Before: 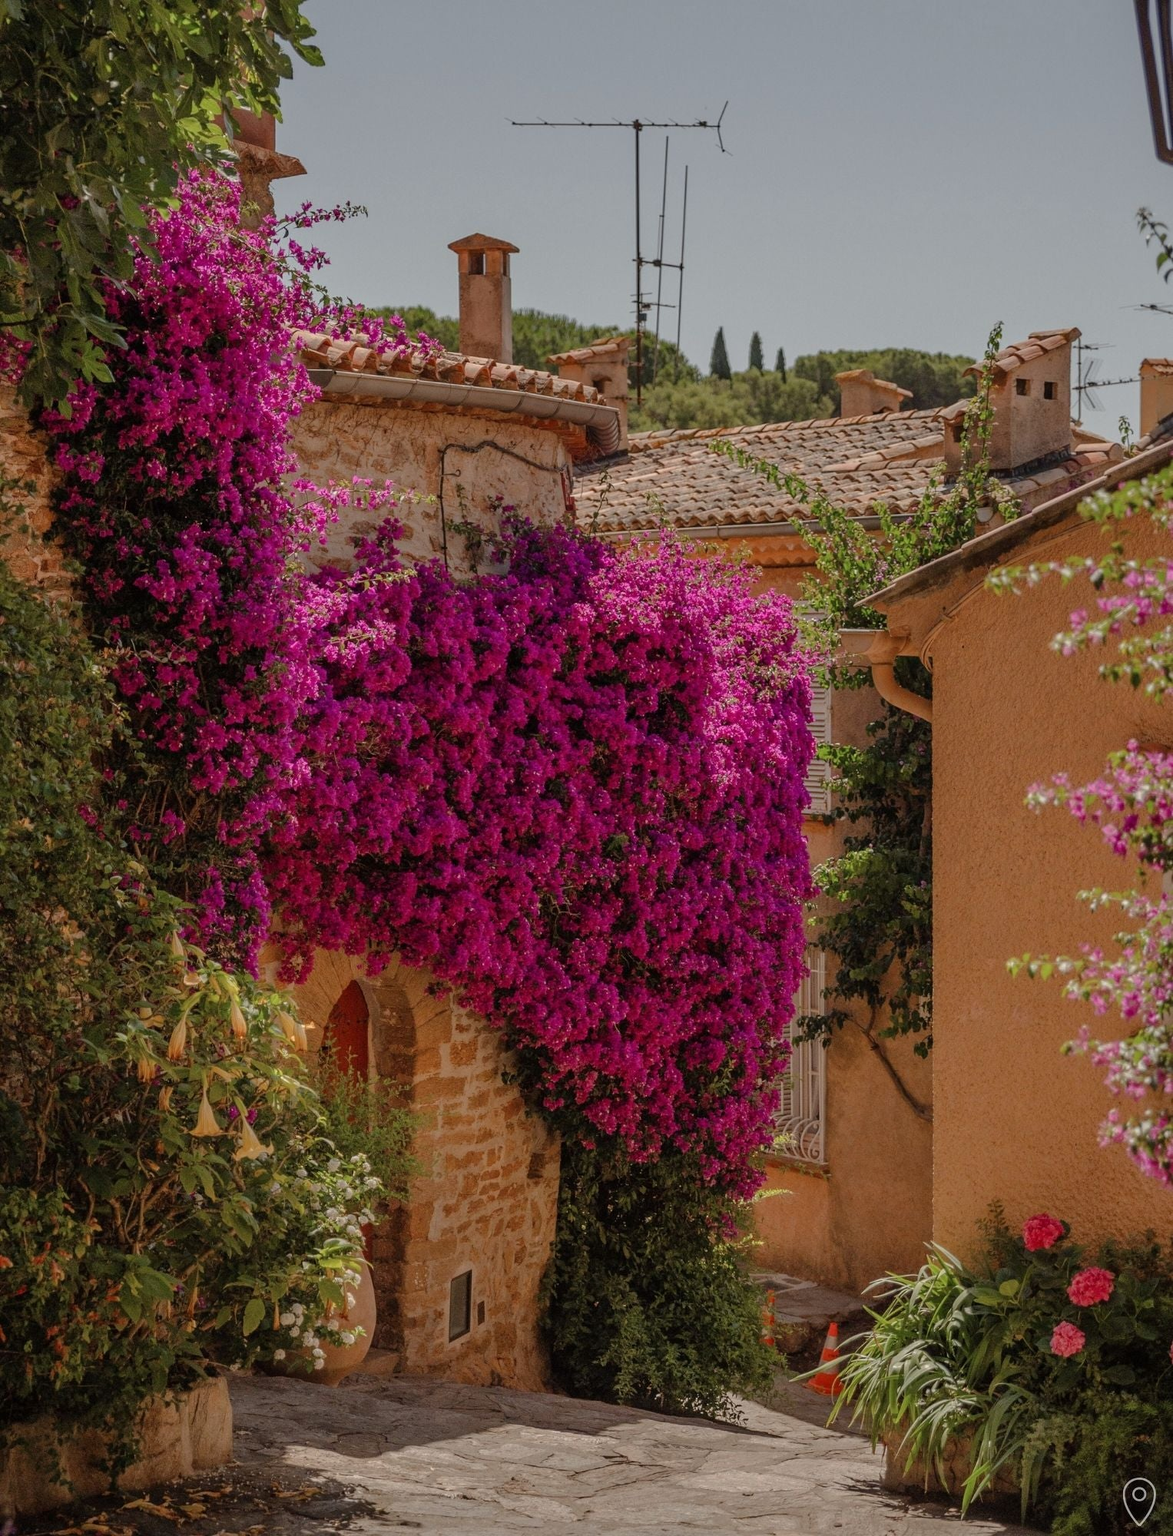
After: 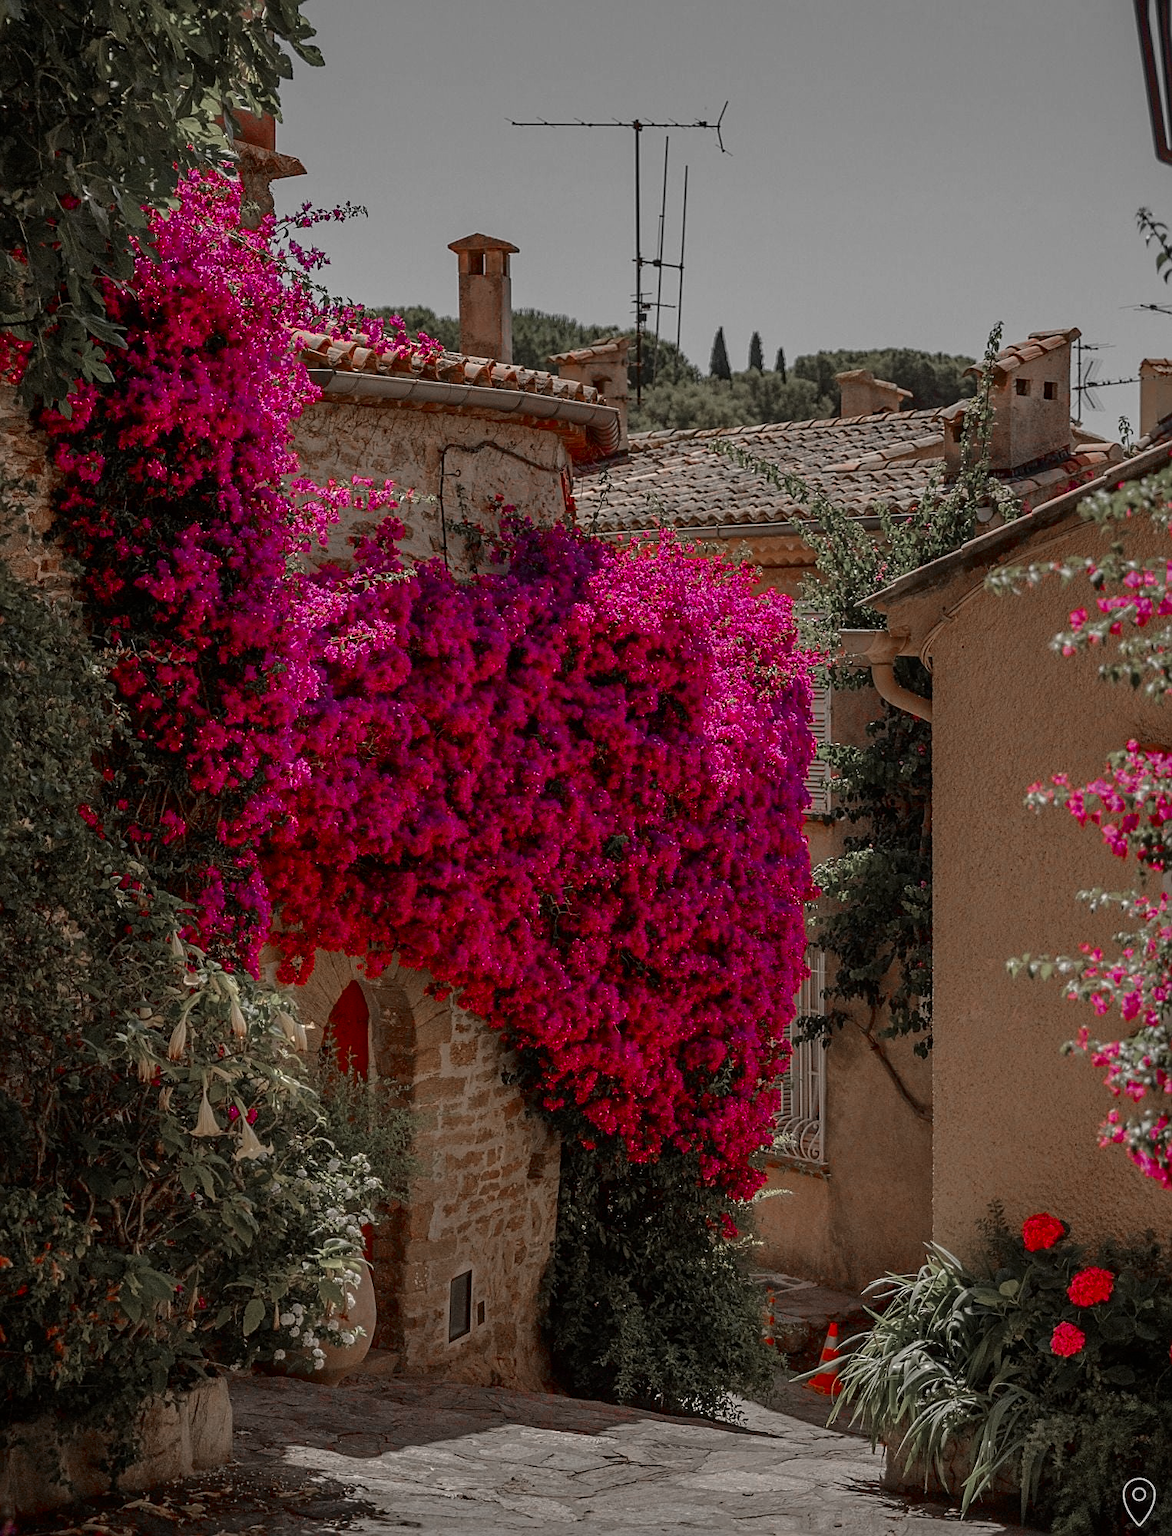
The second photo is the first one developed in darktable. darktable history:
color zones: curves: ch1 [(0, 0.831) (0.08, 0.771) (0.157, 0.268) (0.241, 0.207) (0.562, -0.005) (0.714, -0.013) (0.876, 0.01) (1, 0.831)]
levels: mode automatic, levels [0.101, 0.578, 0.953]
contrast brightness saturation: contrast 0.07, brightness -0.127, saturation 0.056
sharpen: on, module defaults
